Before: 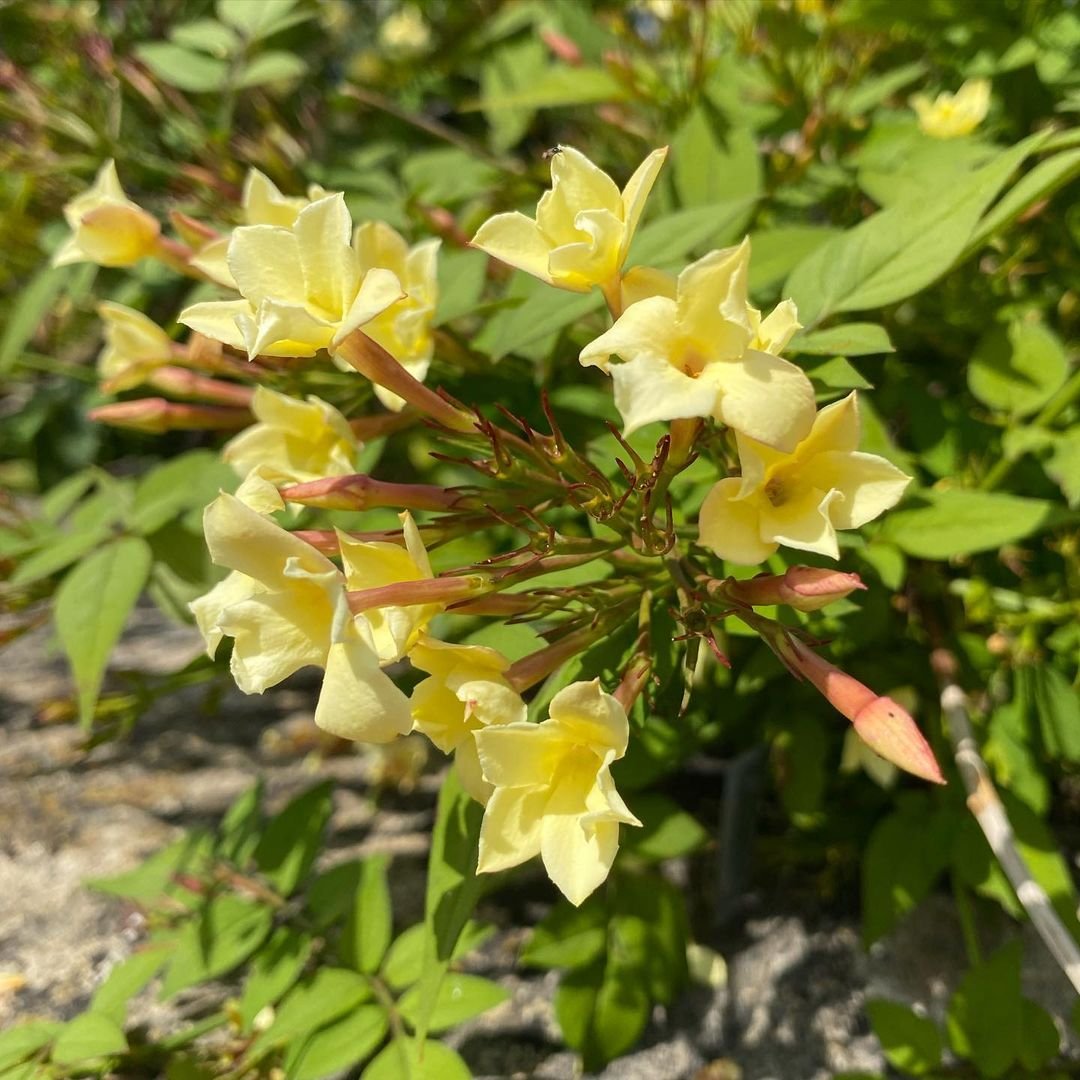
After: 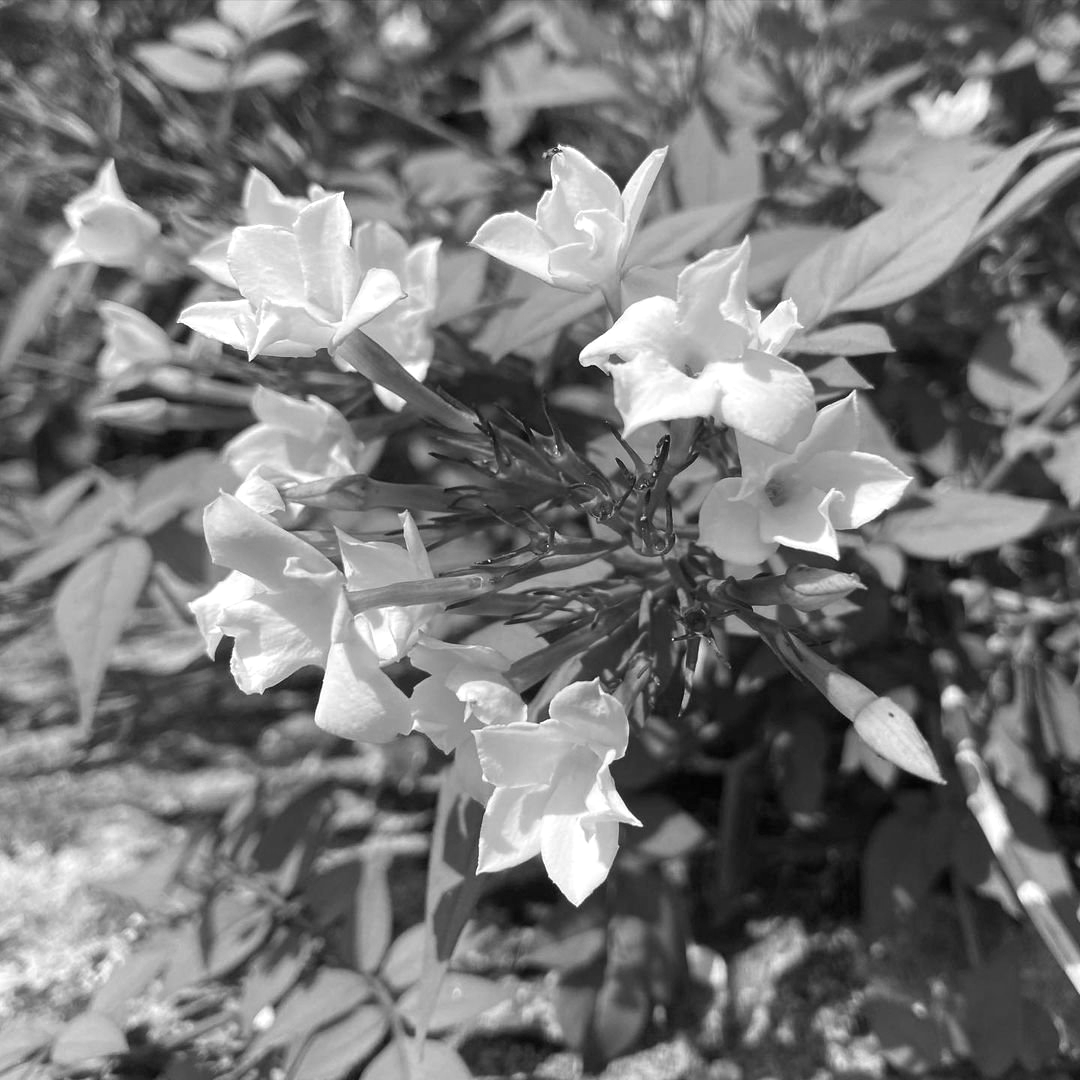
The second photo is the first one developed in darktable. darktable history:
color calibration: output gray [0.18, 0.41, 0.41, 0], illuminant Planckian (black body), adaptation linear Bradford (ICC v4), x 0.36, y 0.366, temperature 4518.5 K, gamut compression 1.74
exposure: black level correction 0.001, exposure 0.499 EV, compensate highlight preservation false
